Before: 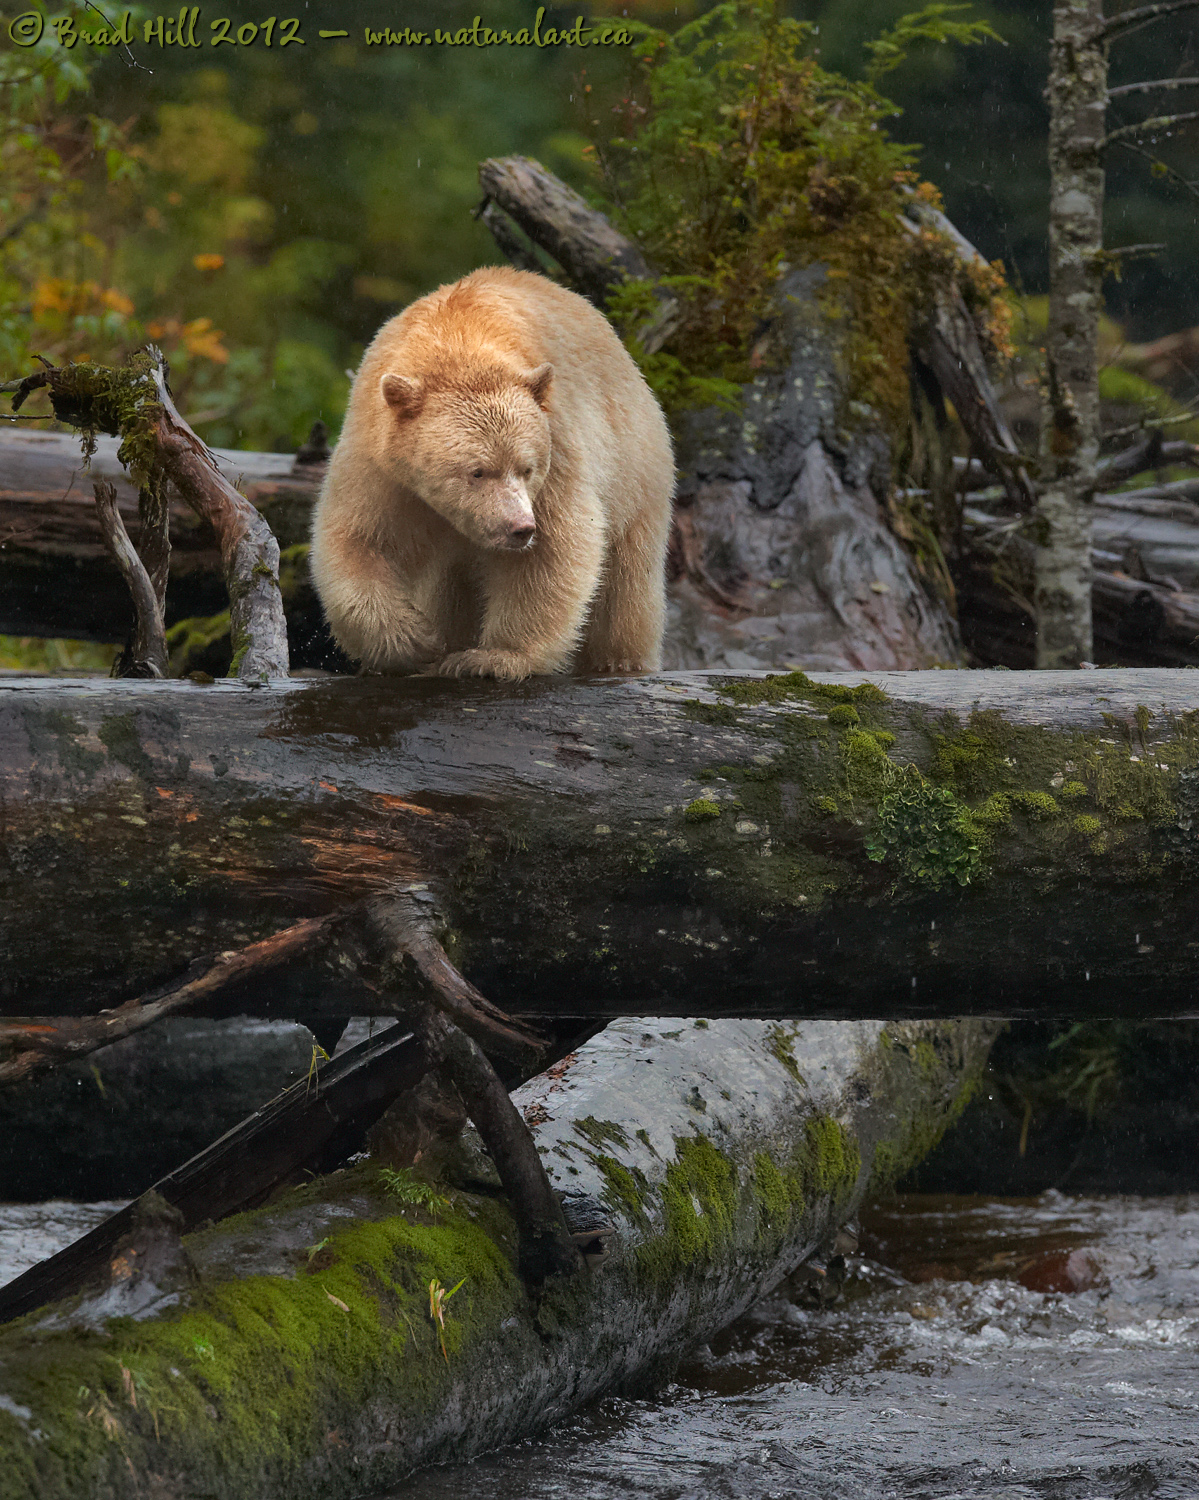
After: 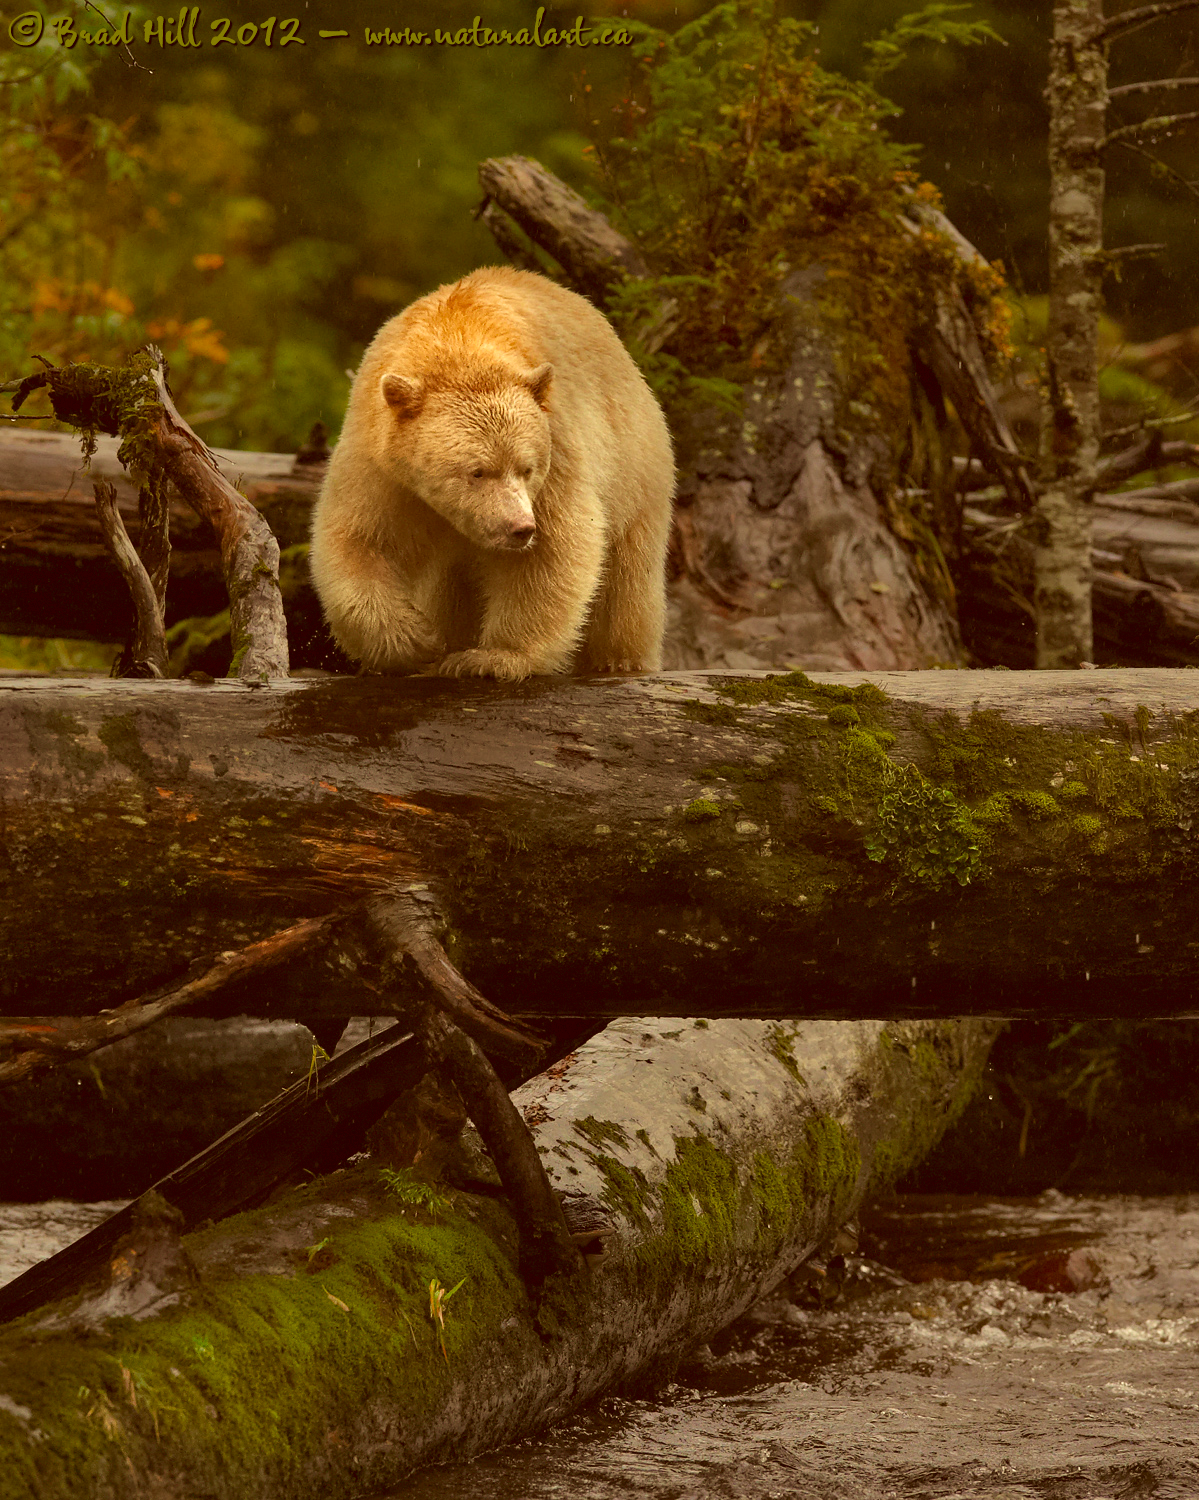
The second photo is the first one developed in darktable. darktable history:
color correction: highlights a* 1.12, highlights b* 24.26, shadows a* 15.58, shadows b* 24.26
velvia: on, module defaults
